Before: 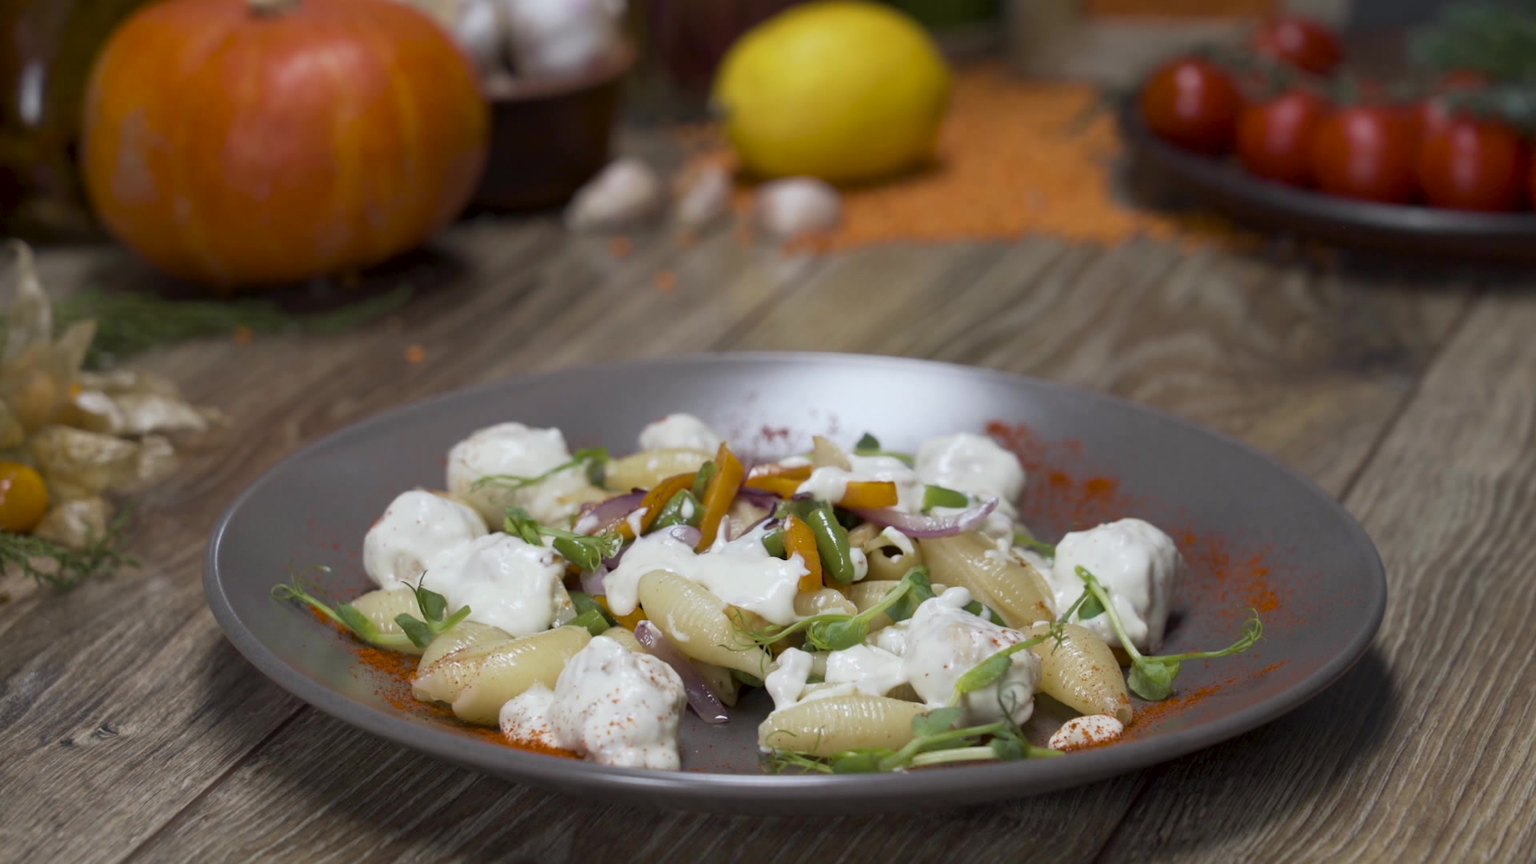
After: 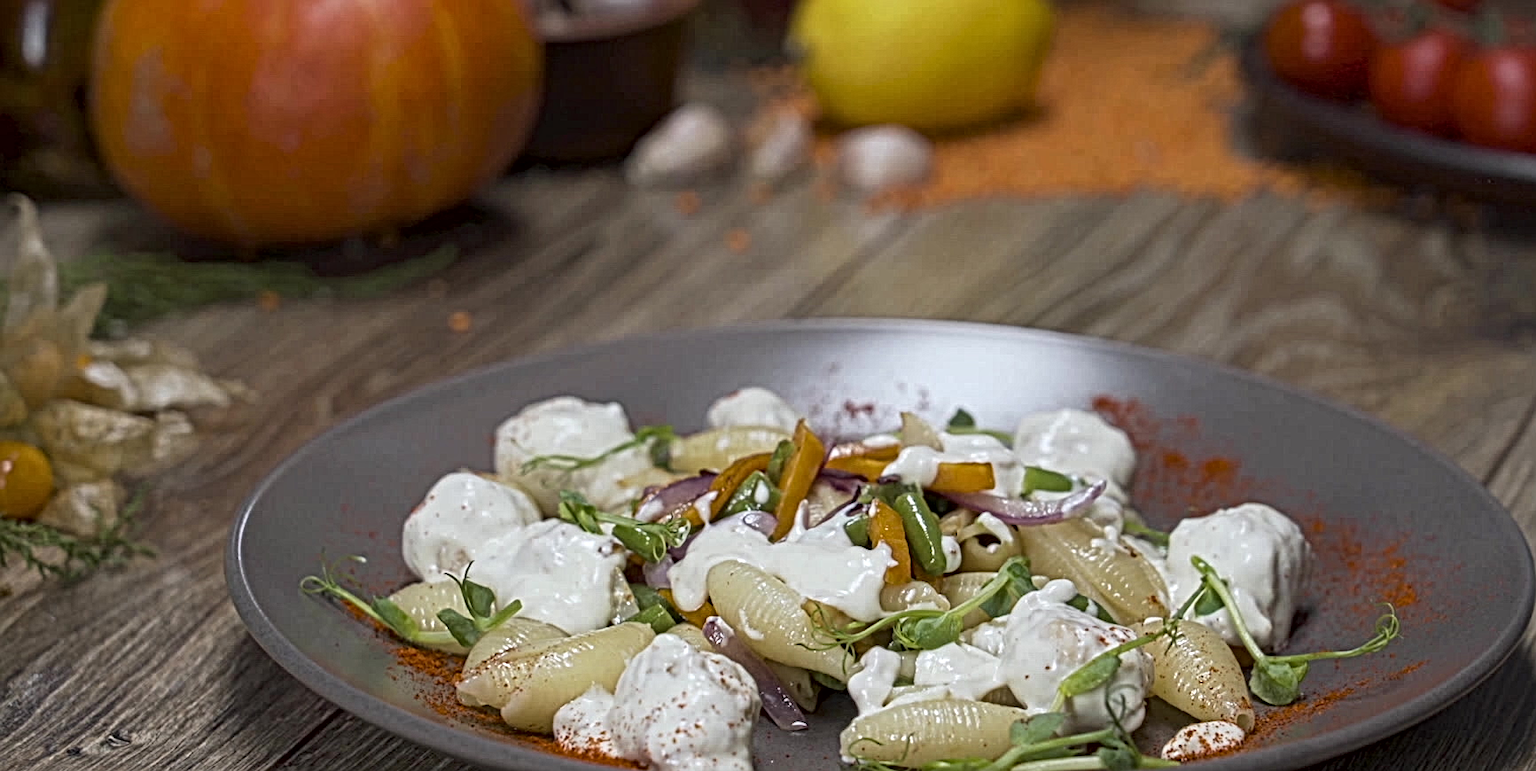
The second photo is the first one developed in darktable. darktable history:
local contrast: mode bilateral grid, contrast 20, coarseness 3, detail 300%, midtone range 0.2
crop: top 7.49%, right 9.717%, bottom 11.943%
exposure: black level correction 0, compensate exposure bias true, compensate highlight preservation false
